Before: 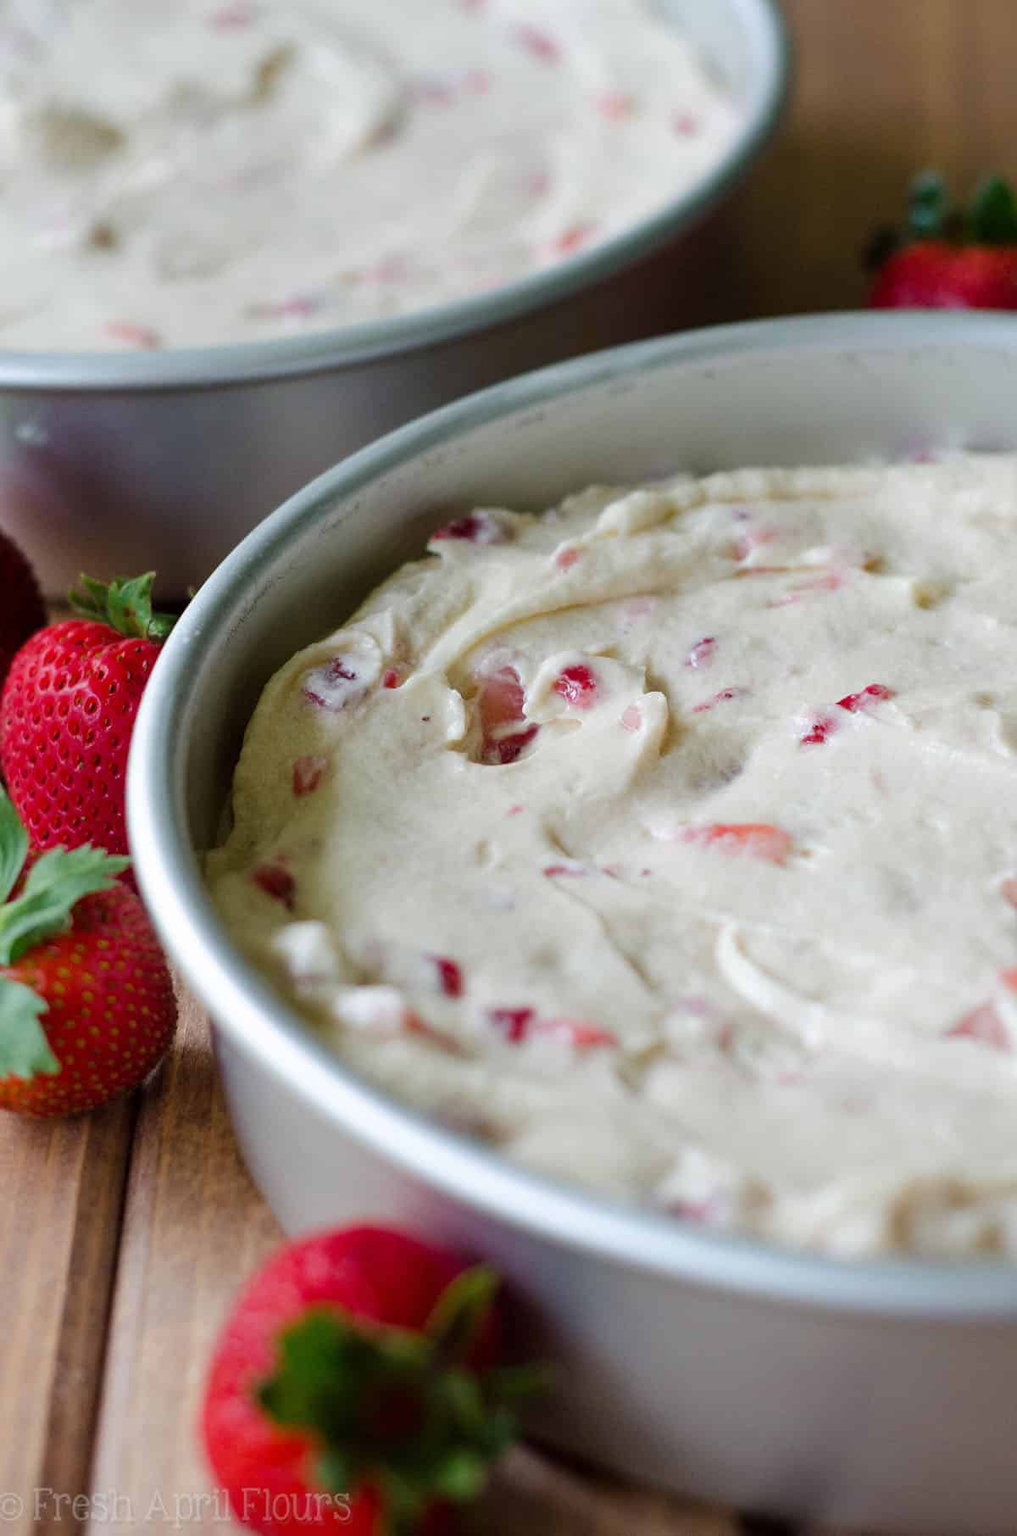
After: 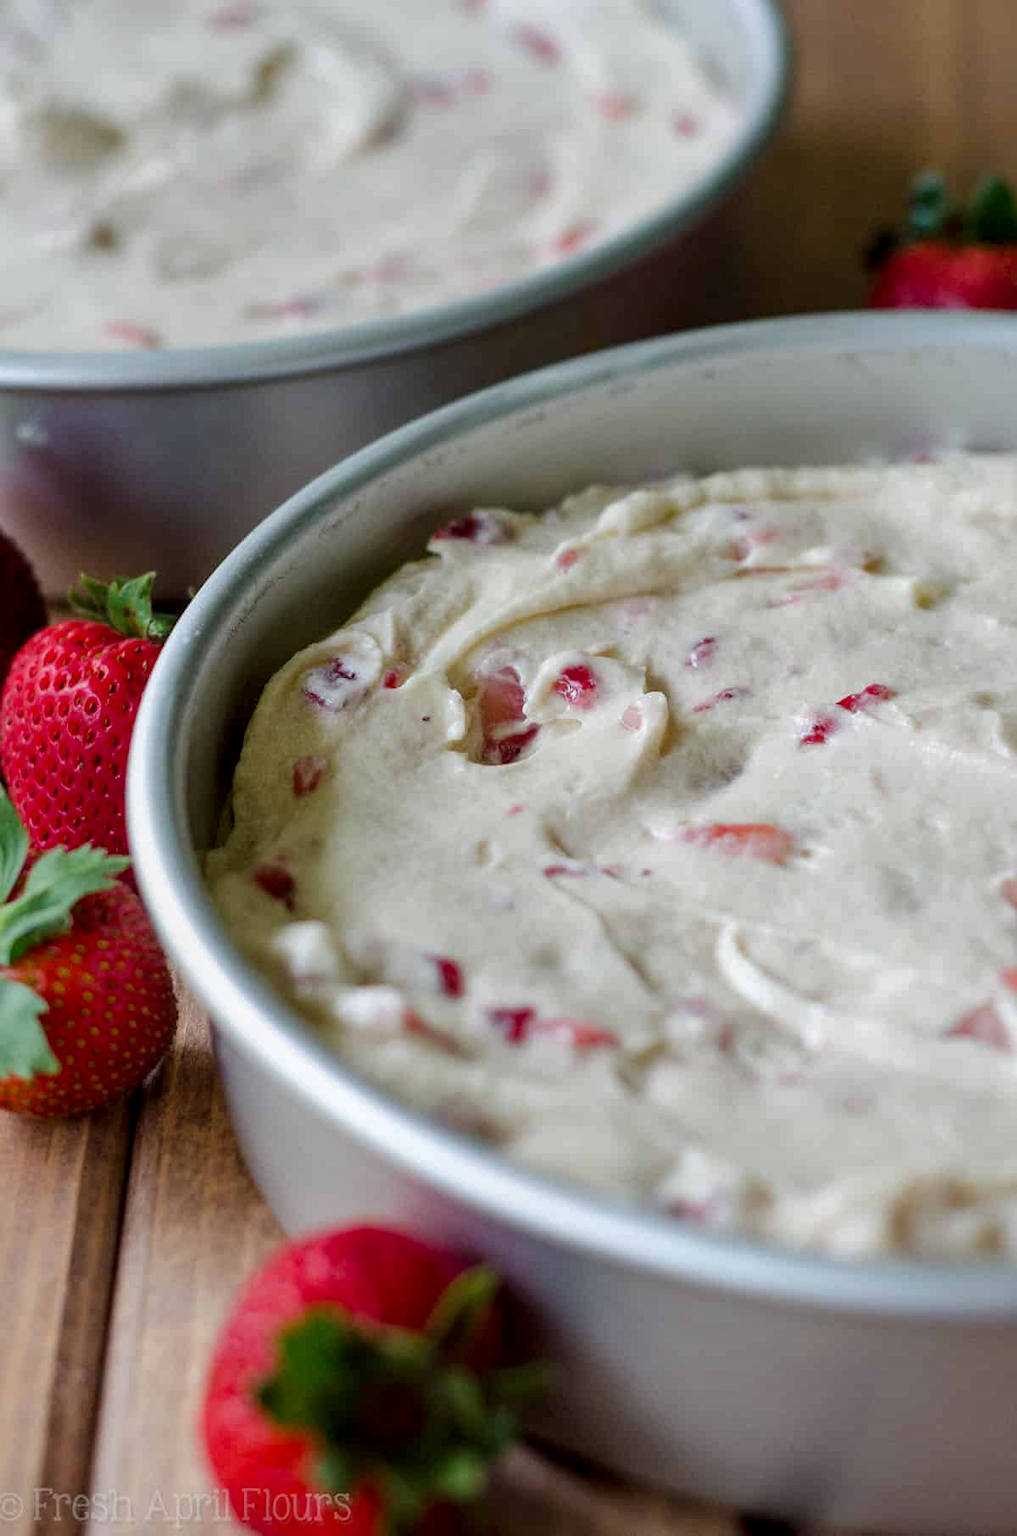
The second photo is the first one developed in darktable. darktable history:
local contrast: on, module defaults
shadows and highlights: shadows -20.35, white point adjustment -1.96, highlights -35.01
tone equalizer: on, module defaults
